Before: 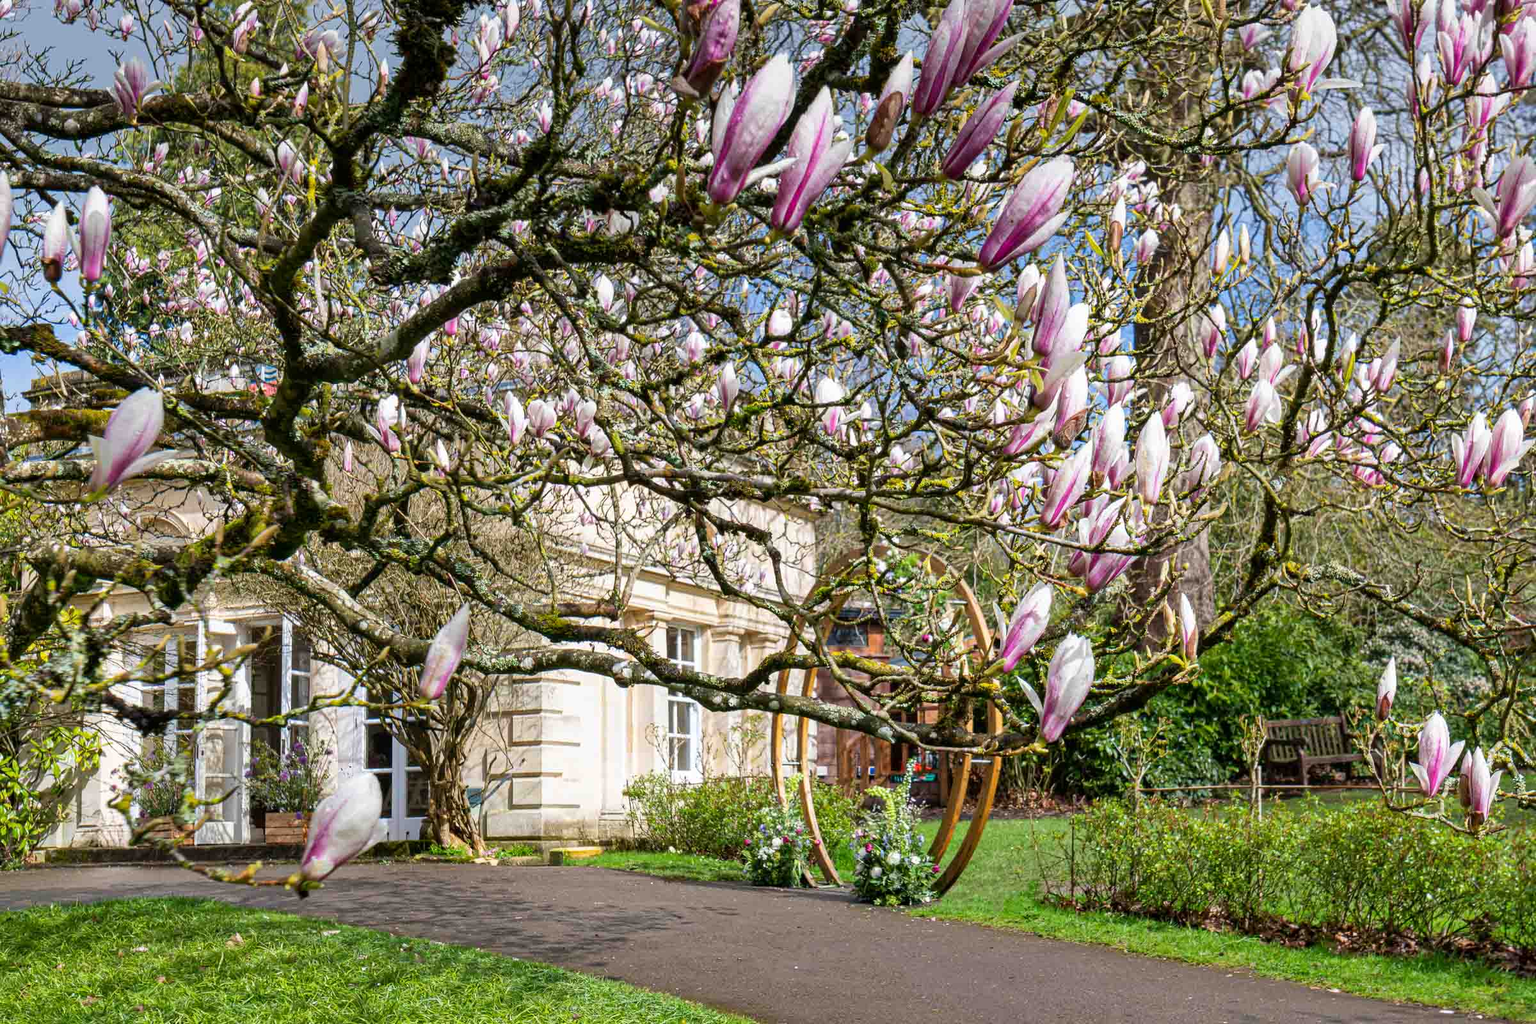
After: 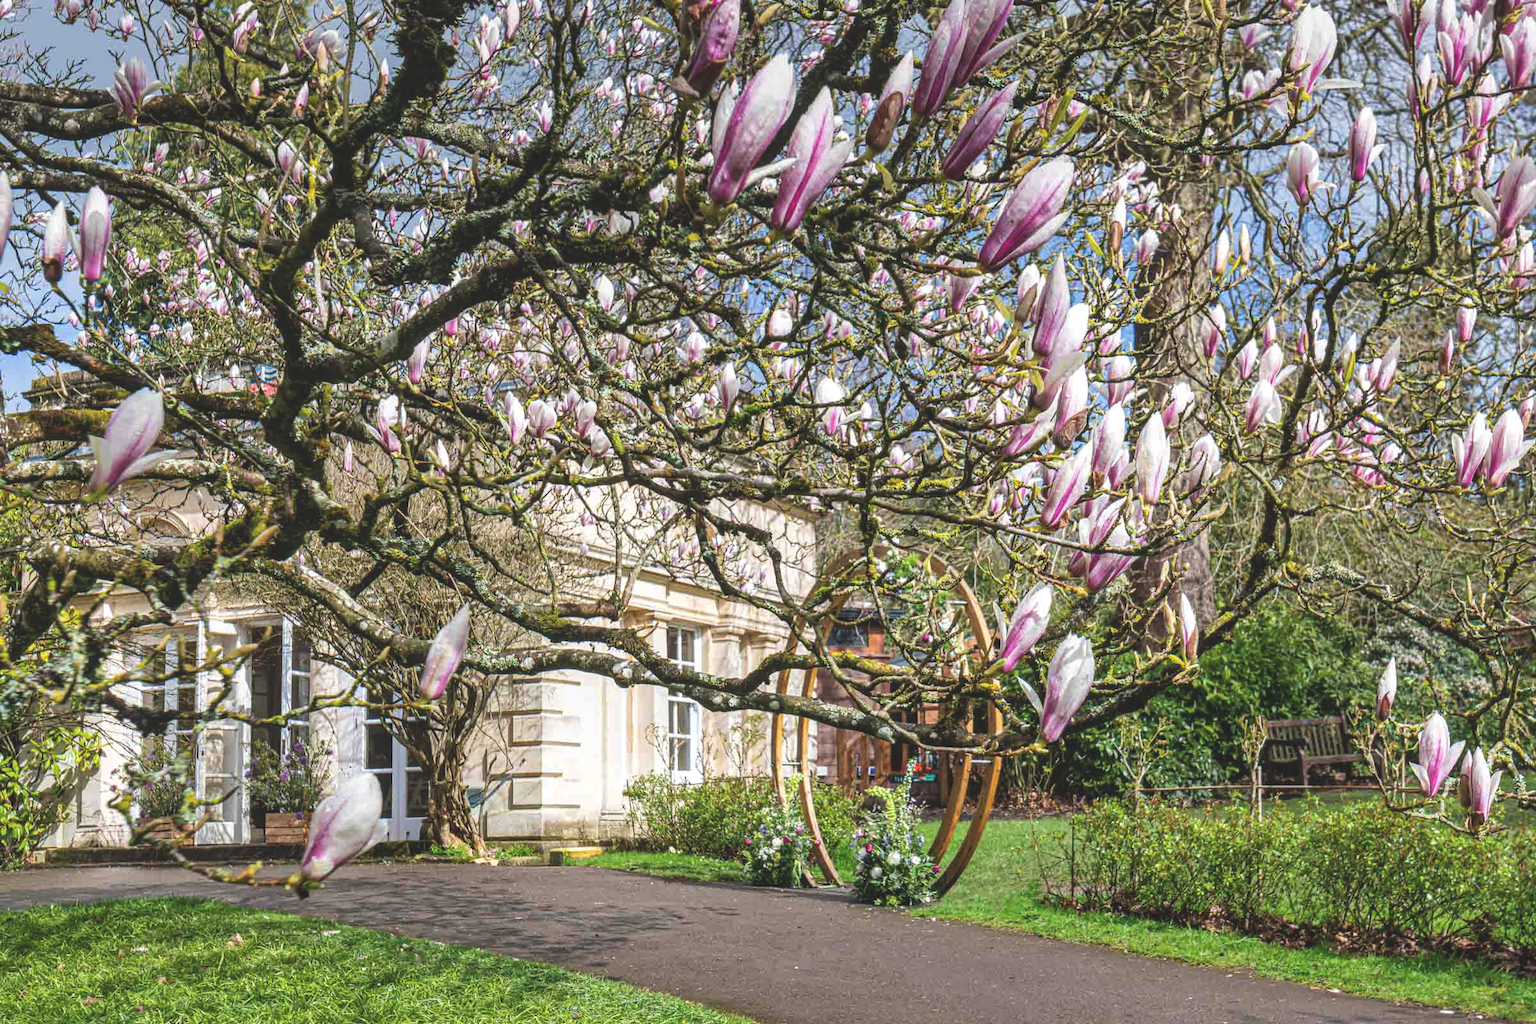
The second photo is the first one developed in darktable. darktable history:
exposure: black level correction -0.023, exposure -0.034 EV, compensate highlight preservation false
local contrast: on, module defaults
